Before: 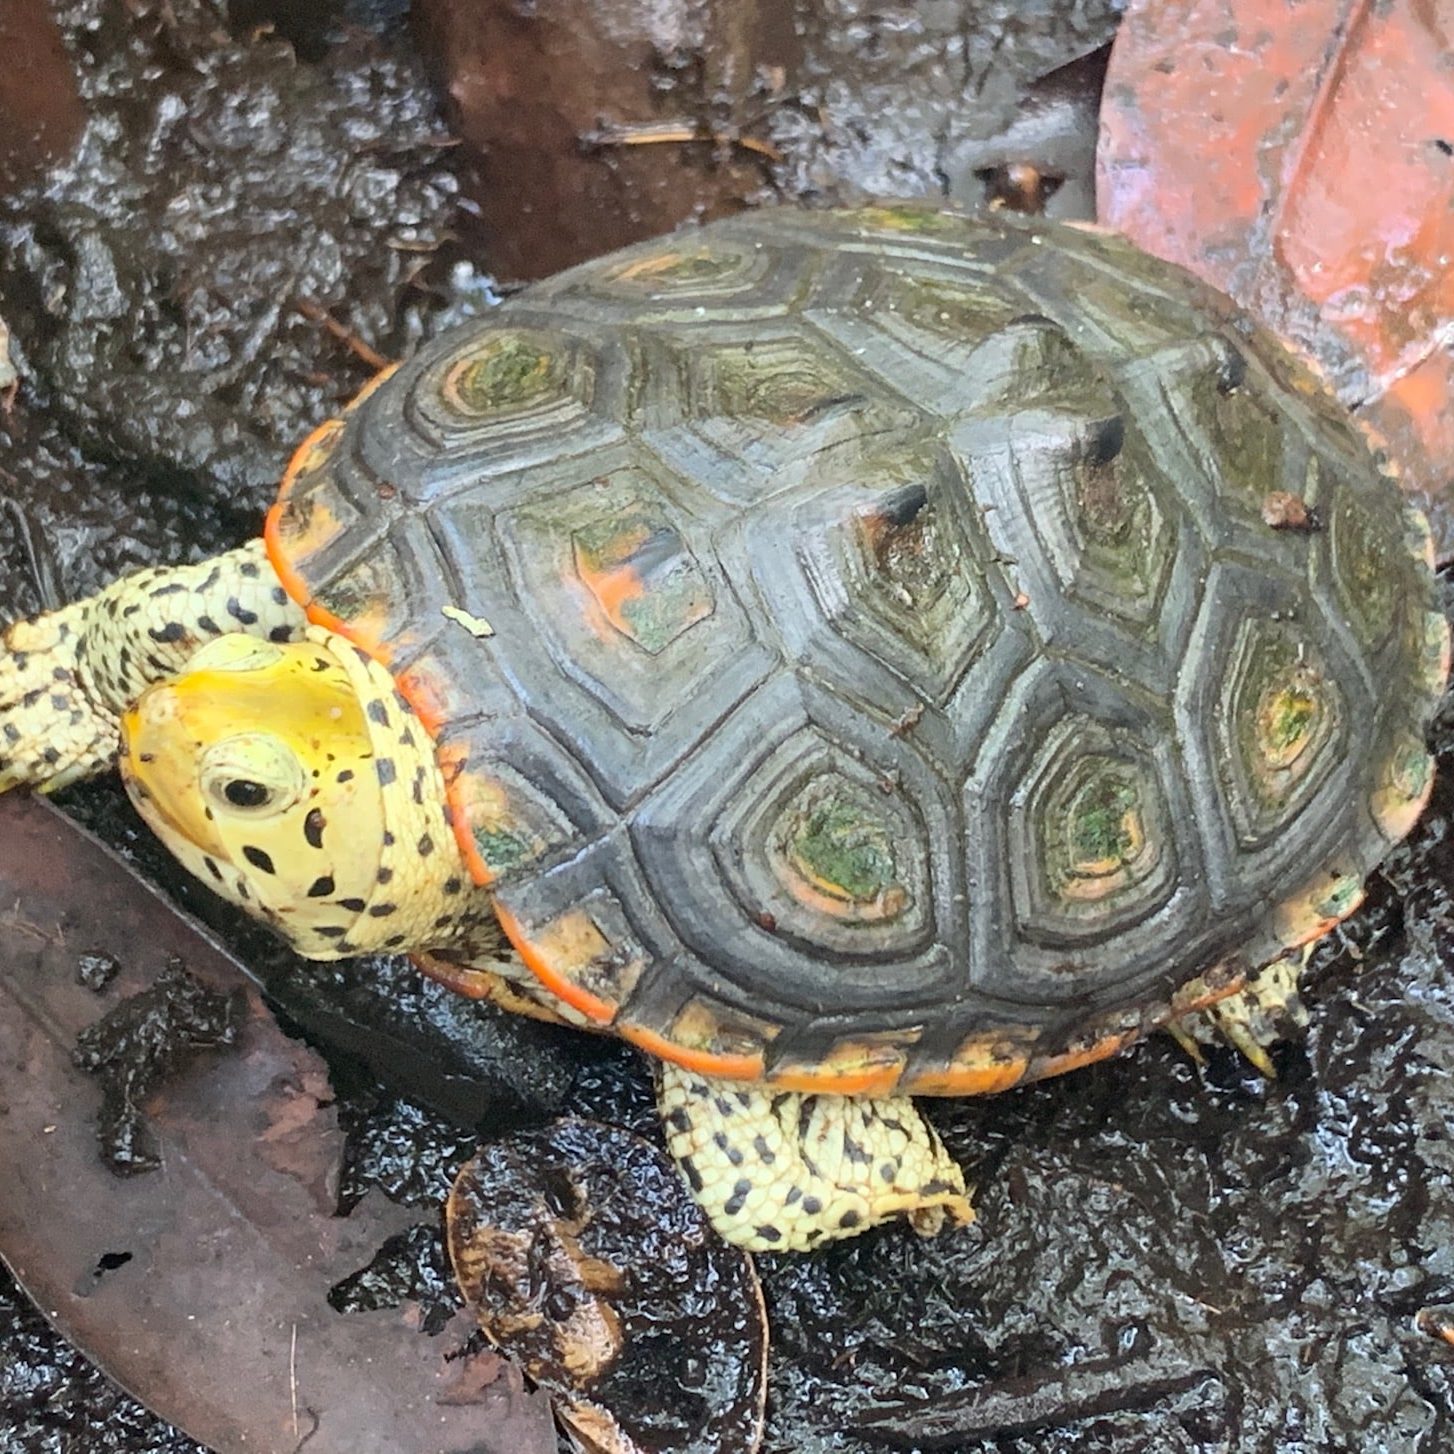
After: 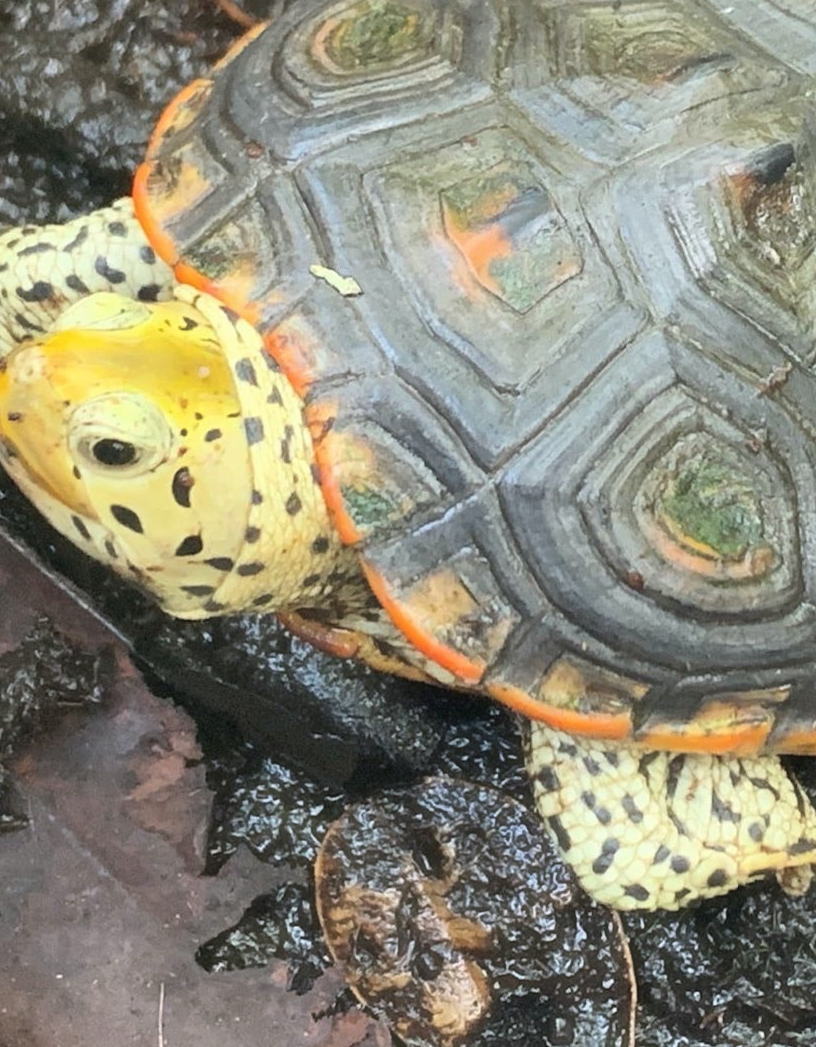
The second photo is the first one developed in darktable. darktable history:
haze removal: strength -0.105, compatibility mode true, adaptive false
crop: left 9.123%, top 23.506%, right 34.754%, bottom 4.447%
